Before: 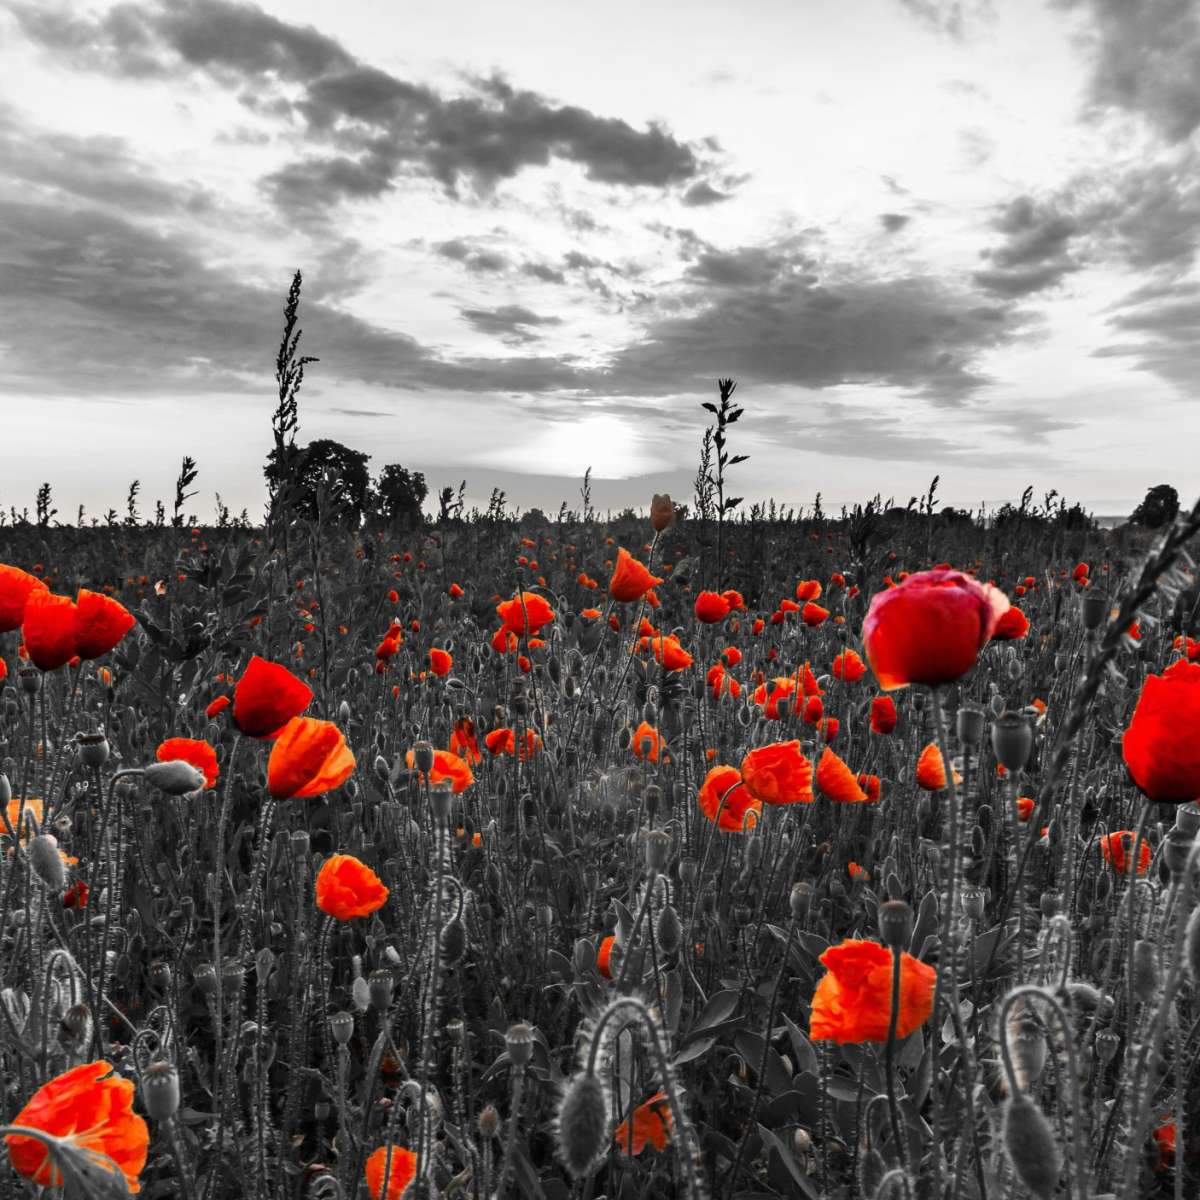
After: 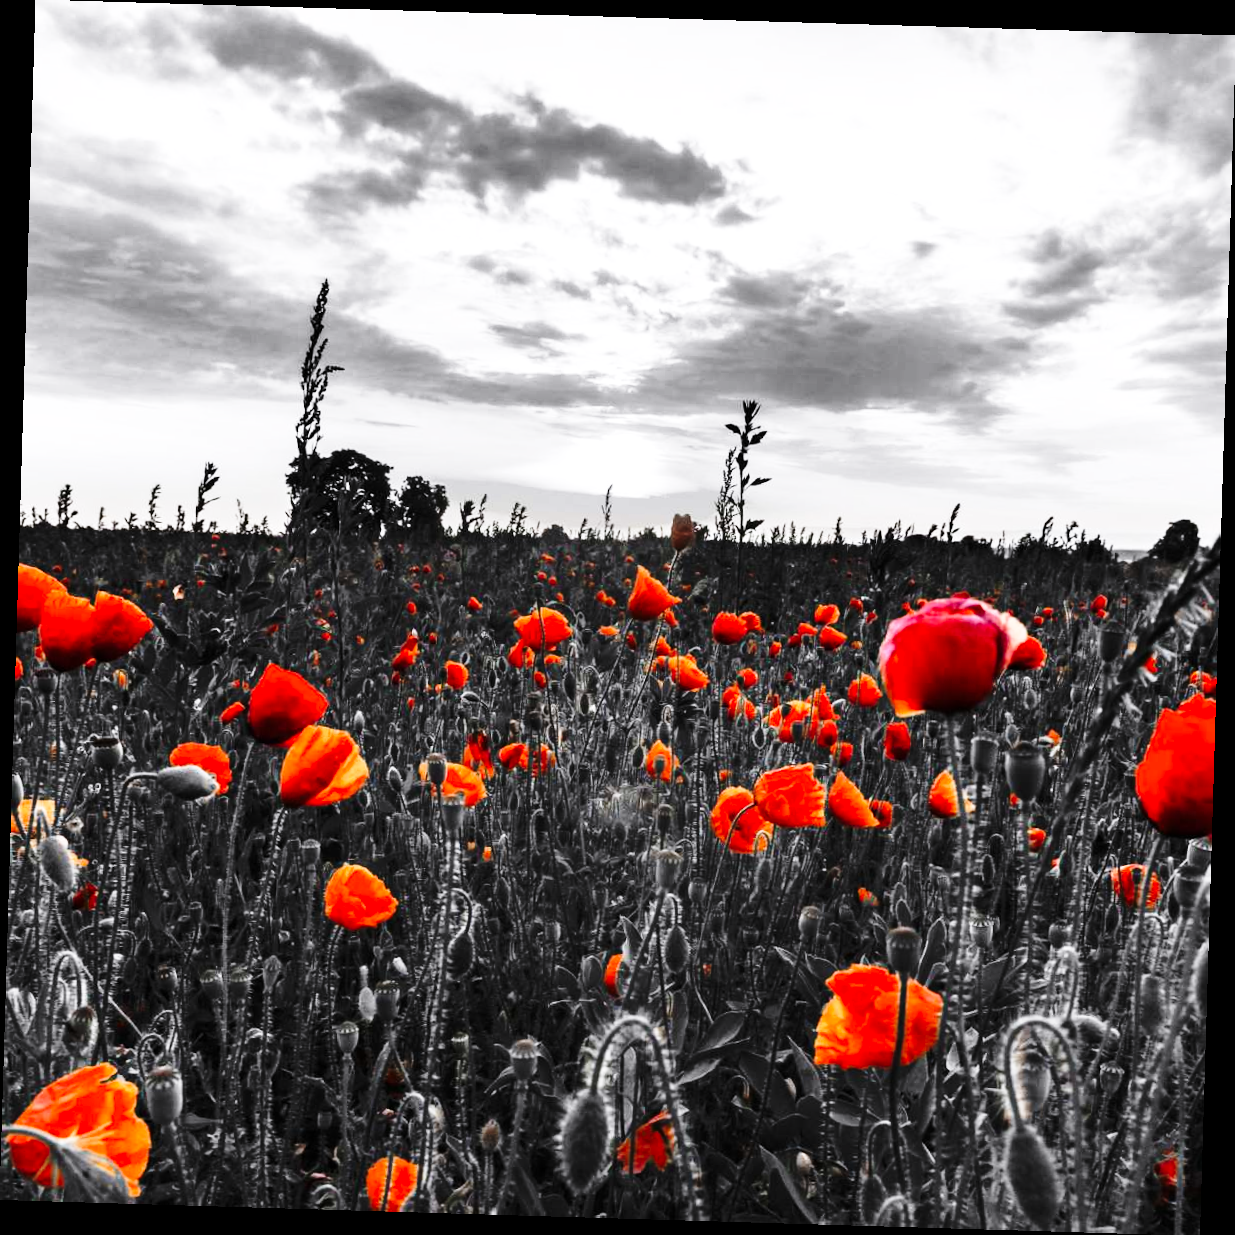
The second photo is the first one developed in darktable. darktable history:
tone equalizer: -8 EV -0.417 EV, -7 EV -0.389 EV, -6 EV -0.333 EV, -5 EV -0.222 EV, -3 EV 0.222 EV, -2 EV 0.333 EV, -1 EV 0.389 EV, +0 EV 0.417 EV, edges refinement/feathering 500, mask exposure compensation -1.57 EV, preserve details no
base curve: curves: ch0 [(0, 0) (0.028, 0.03) (0.121, 0.232) (0.46, 0.748) (0.859, 0.968) (1, 1)], preserve colors none
exposure: exposure -0.242 EV, compensate highlight preservation false
white balance: red 1.004, blue 1.024
levels: mode automatic, black 0.023%, white 99.97%, levels [0.062, 0.494, 0.925]
rotate and perspective: rotation 1.72°, automatic cropping off
